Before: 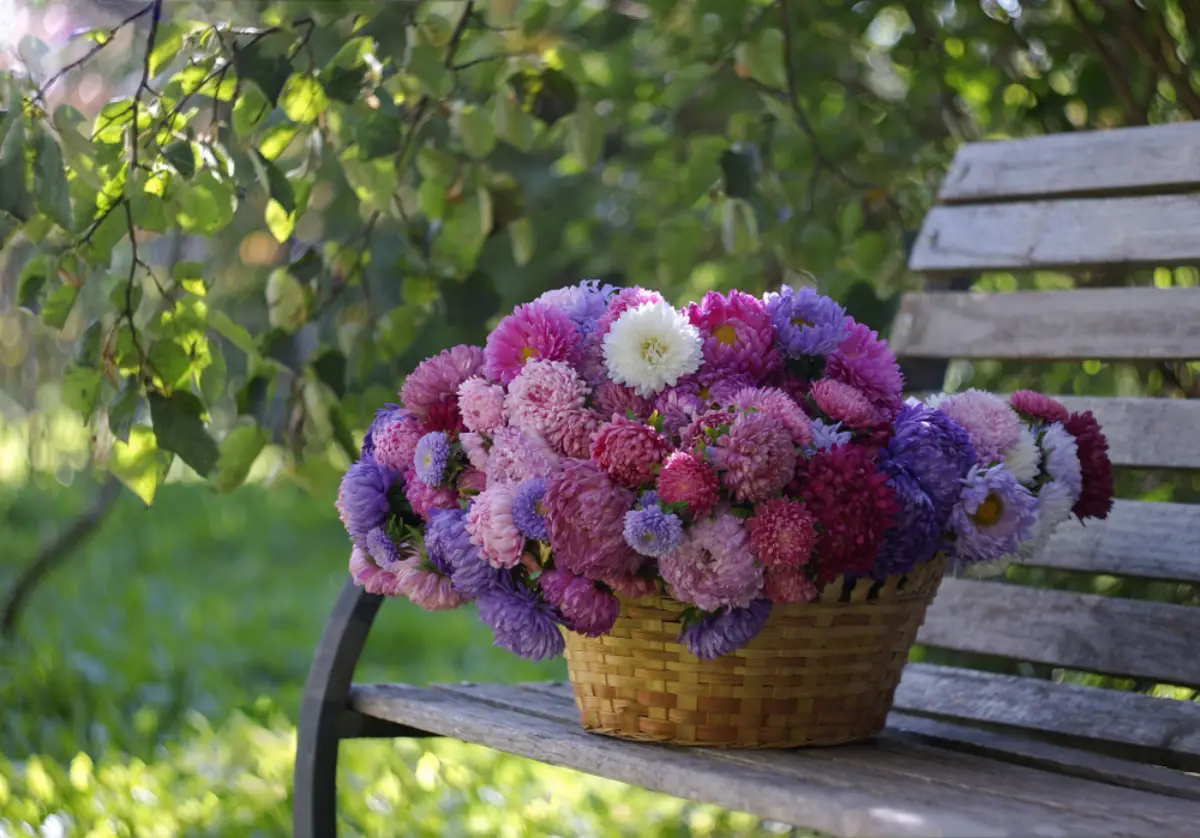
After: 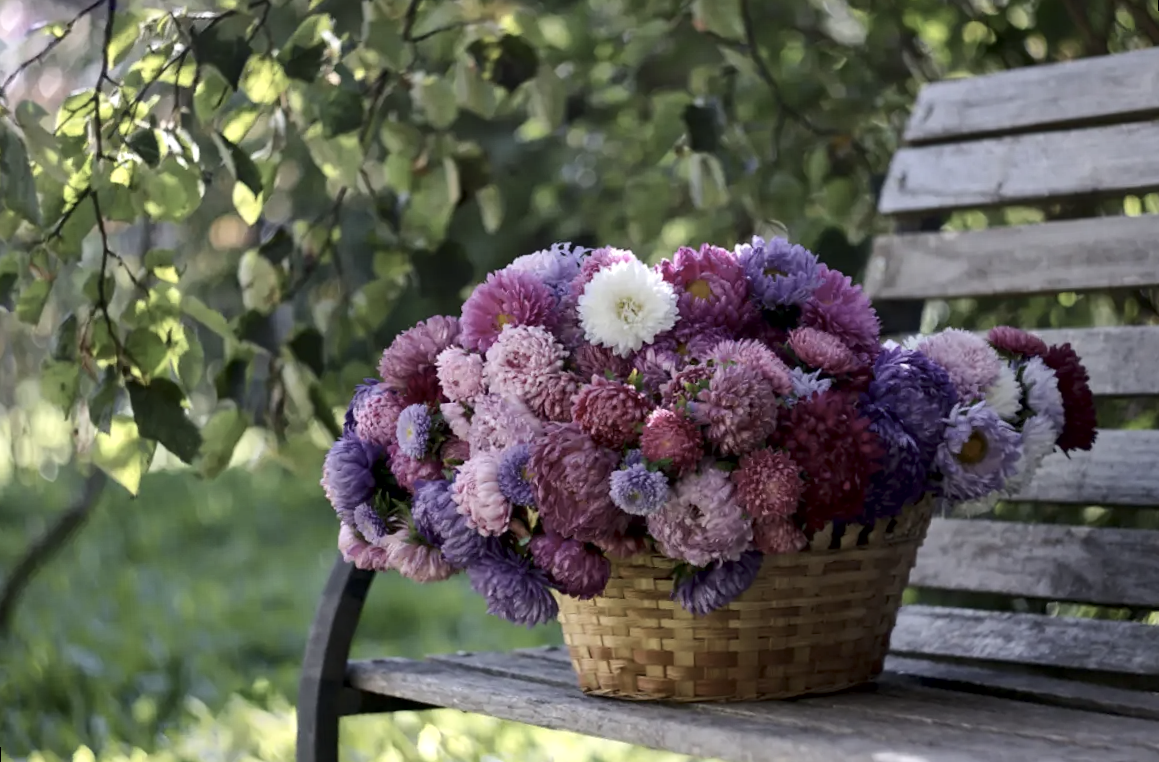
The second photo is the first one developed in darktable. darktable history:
contrast brightness saturation: contrast 0.1, saturation -0.36
rotate and perspective: rotation -3.52°, crop left 0.036, crop right 0.964, crop top 0.081, crop bottom 0.919
local contrast: mode bilateral grid, contrast 25, coarseness 60, detail 151%, midtone range 0.2
